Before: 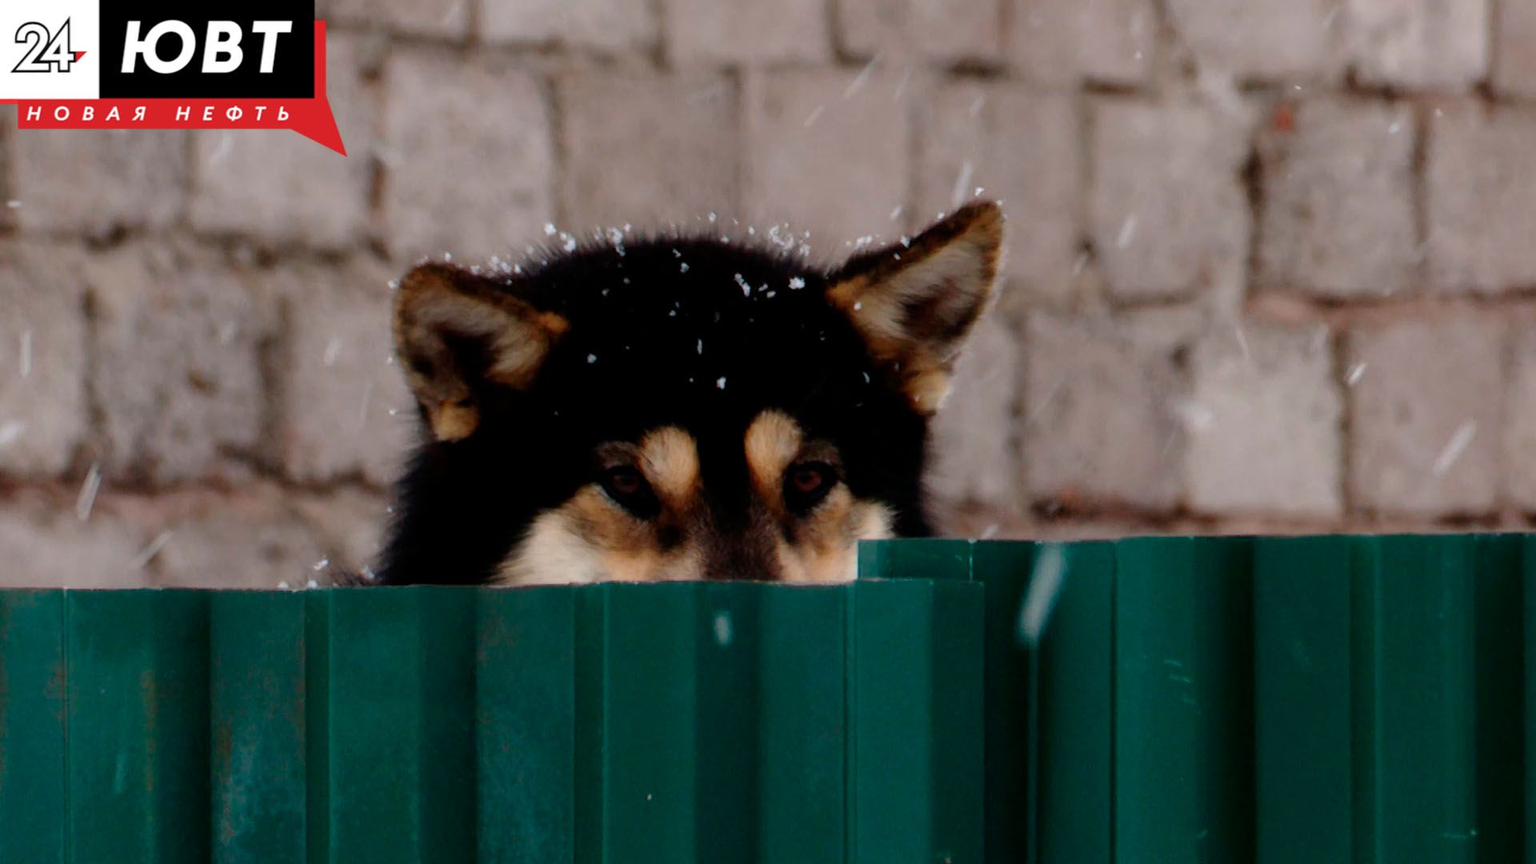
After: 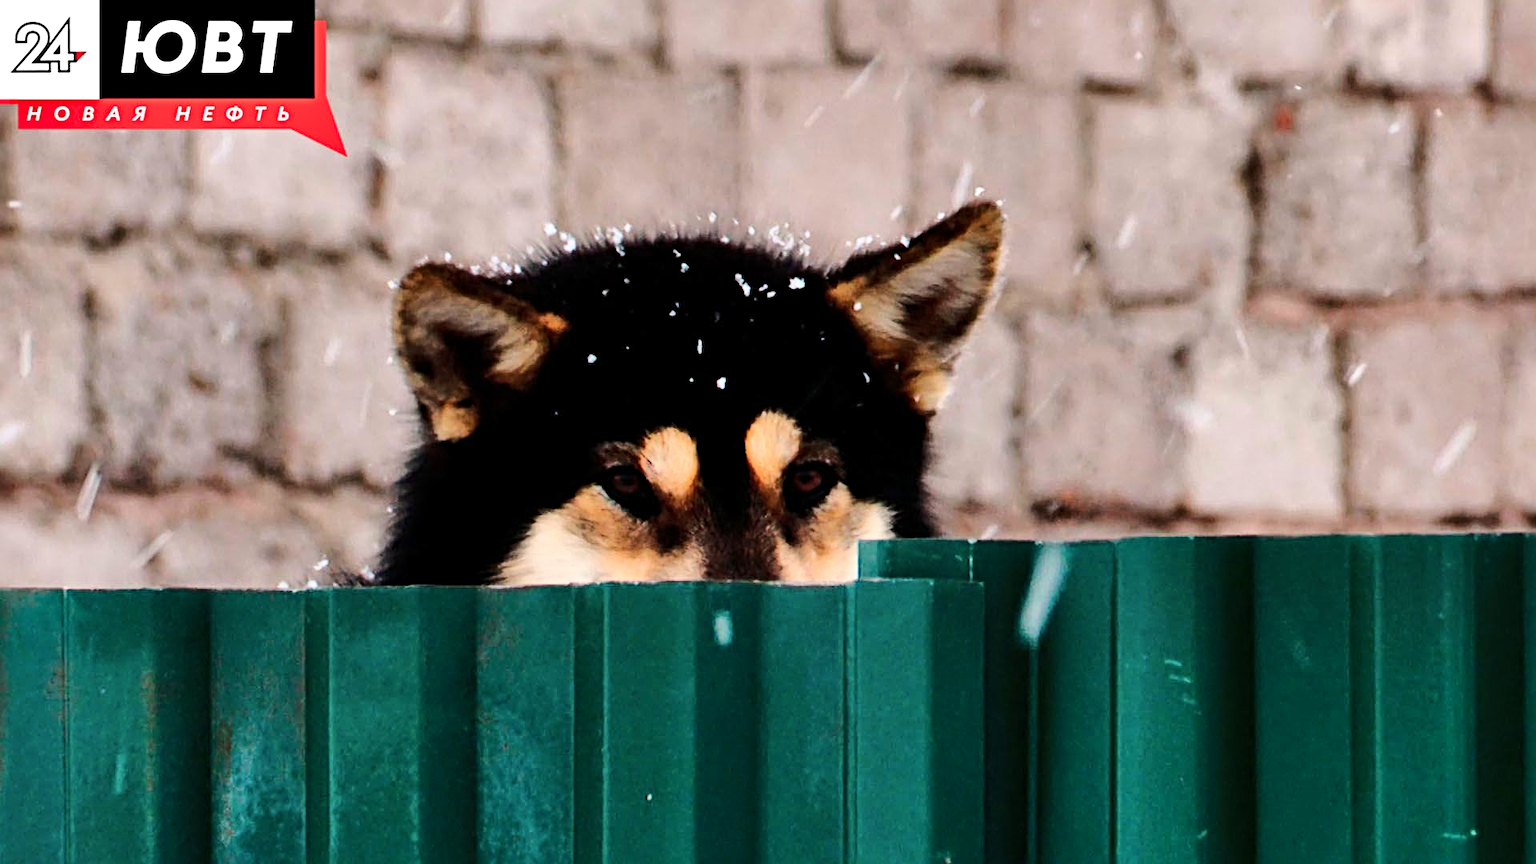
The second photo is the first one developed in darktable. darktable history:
base curve: curves: ch0 [(0, 0) (0.028, 0.03) (0.121, 0.232) (0.46, 0.748) (0.859, 0.968) (1, 1)]
shadows and highlights: white point adjustment 1, soften with gaussian
exposure: exposure 0.2 EV, compensate highlight preservation false
sharpen: radius 4.883
